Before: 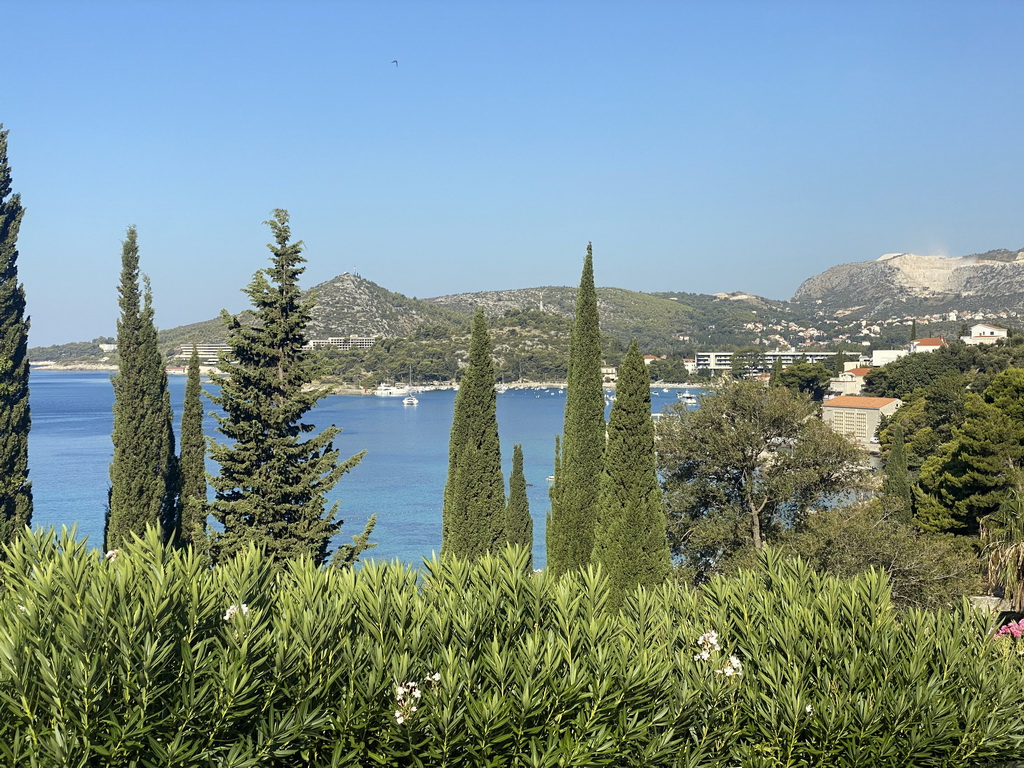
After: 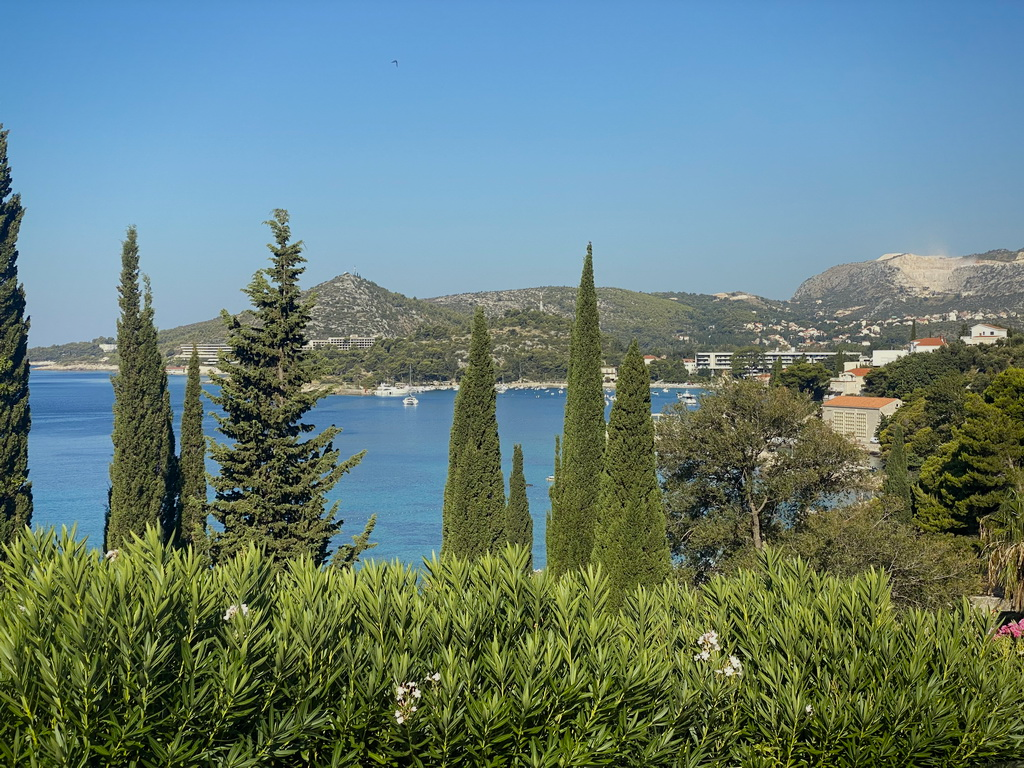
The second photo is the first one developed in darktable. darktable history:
base curve: curves: ch0 [(0, 0) (0.297, 0.298) (1, 1)], preserve colors none
exposure: exposure -0.36 EV, compensate highlight preservation false
vignetting: brightness -0.233, saturation 0.141
